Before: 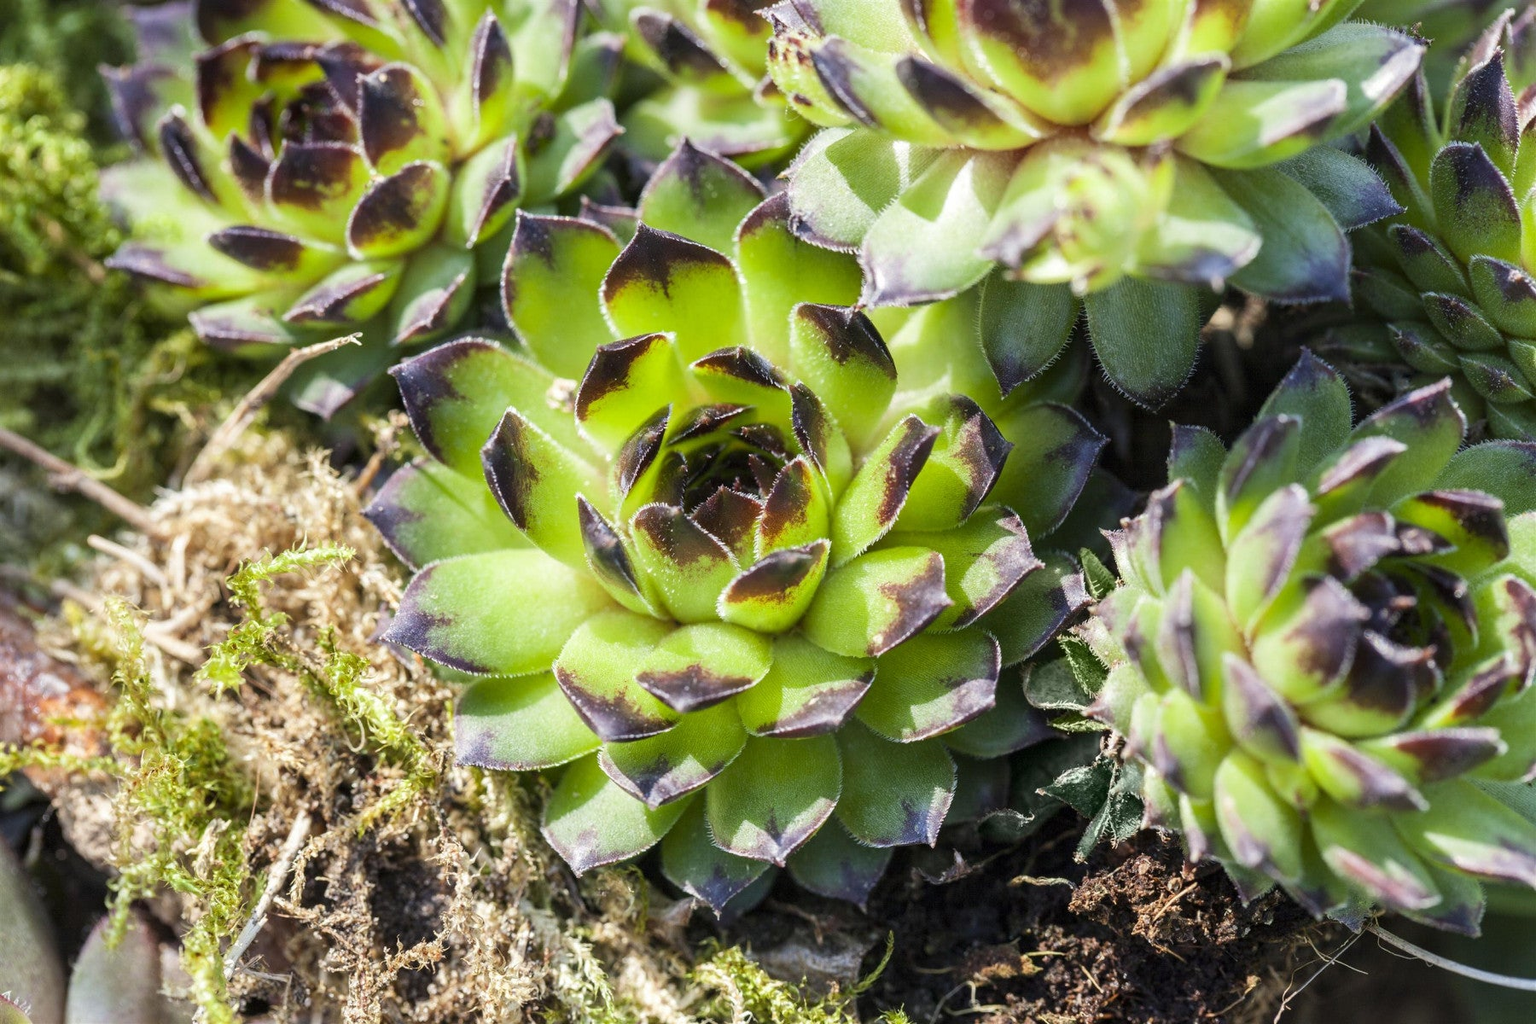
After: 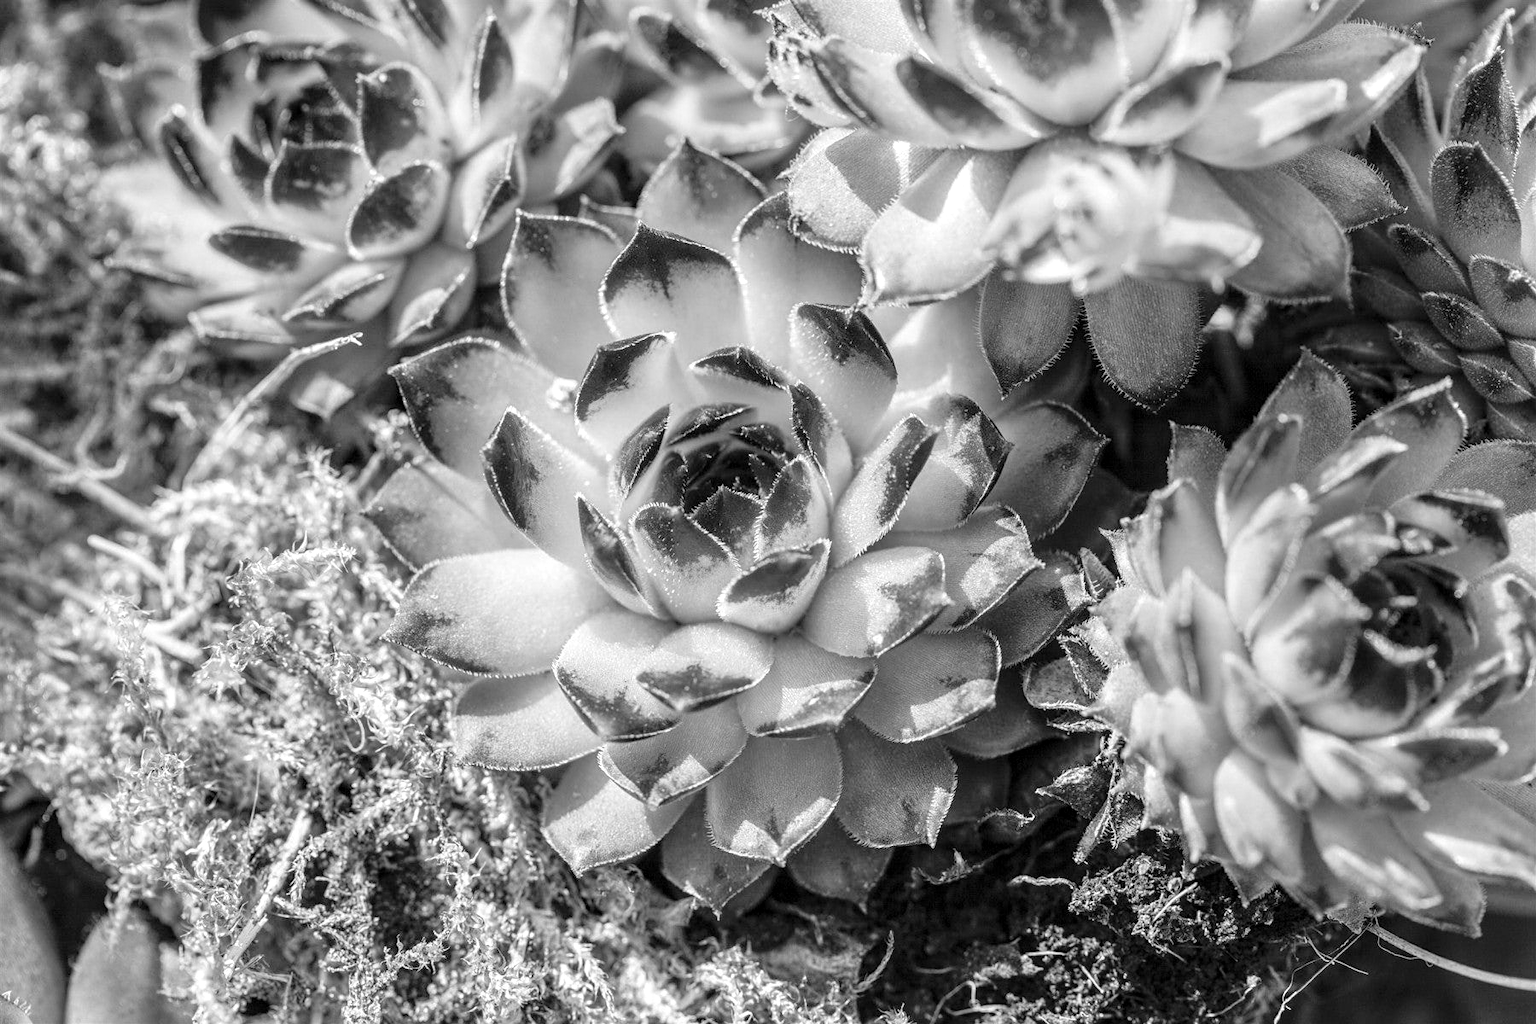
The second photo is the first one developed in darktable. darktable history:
tone equalizer: -8 EV 0.001 EV, -7 EV -0.004 EV, -6 EV 0.009 EV, -5 EV 0.032 EV, -4 EV 0.276 EV, -3 EV 0.644 EV, -2 EV 0.584 EV, -1 EV 0.187 EV, +0 EV 0.024 EV
local contrast: on, module defaults
sharpen: amount 0.2
monochrome: a -35.87, b 49.73, size 1.7
